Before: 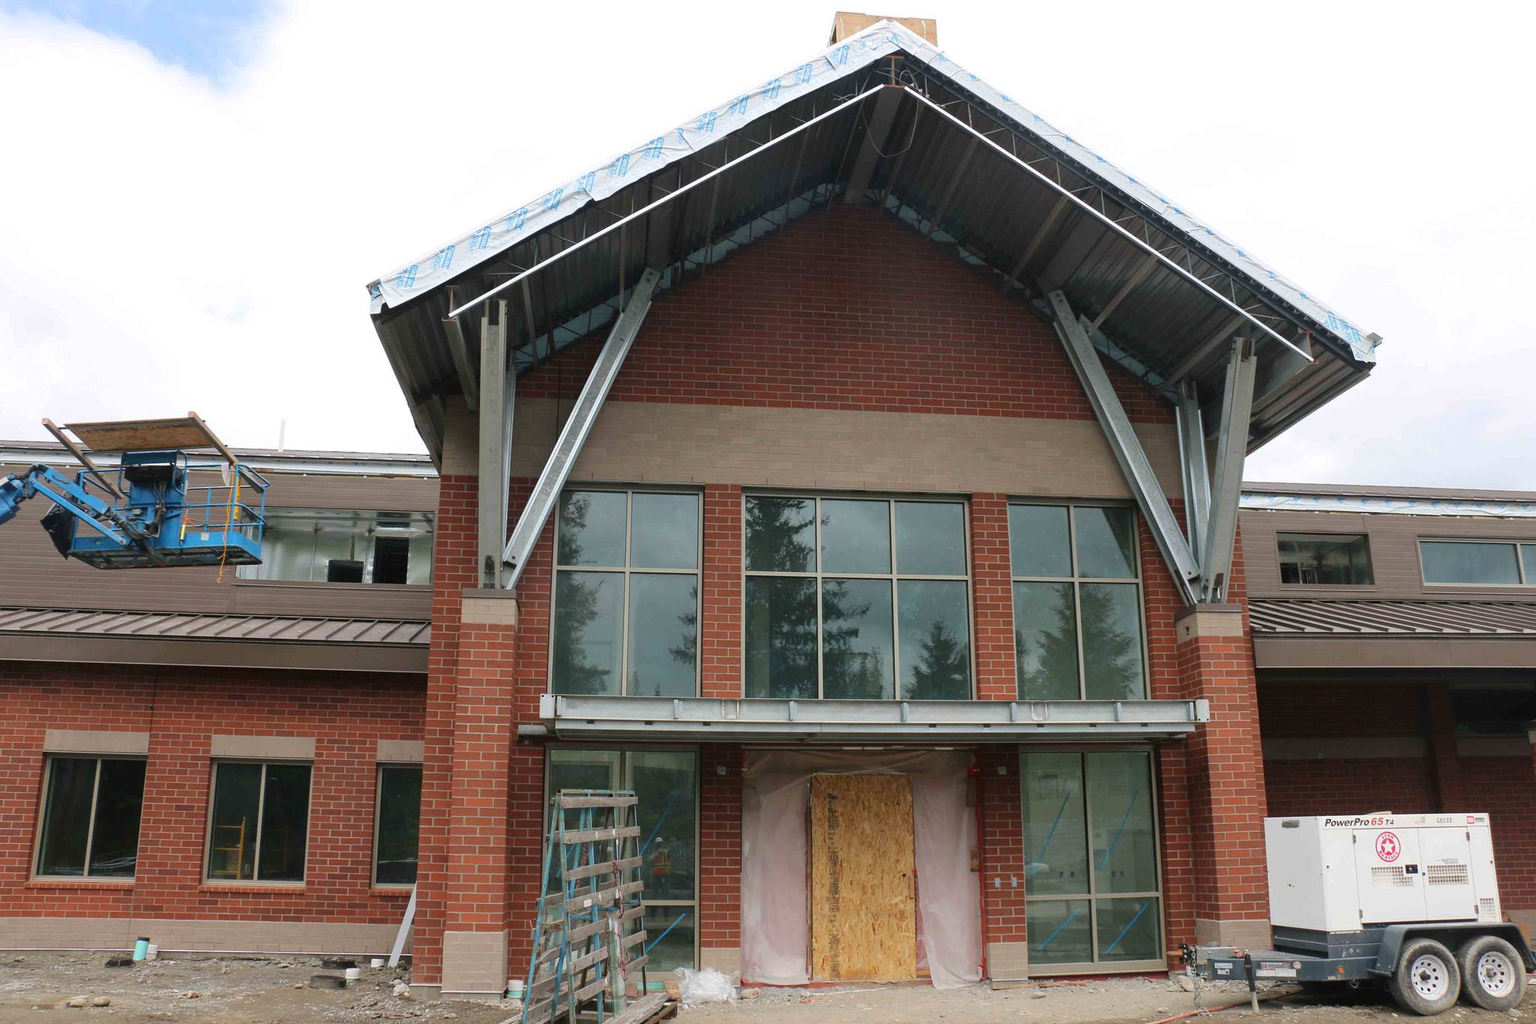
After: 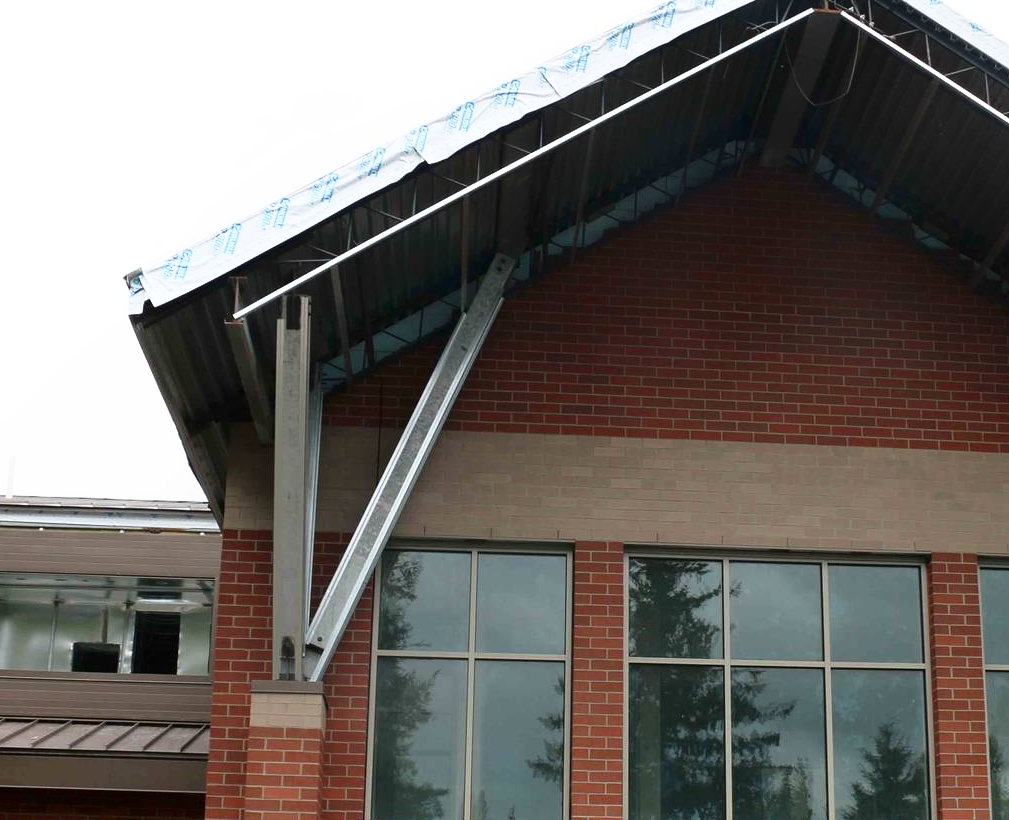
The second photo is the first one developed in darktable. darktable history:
shadows and highlights: shadows -62.32, white point adjustment -5.22, highlights 61.59
crop: left 17.835%, top 7.675%, right 32.881%, bottom 32.213%
